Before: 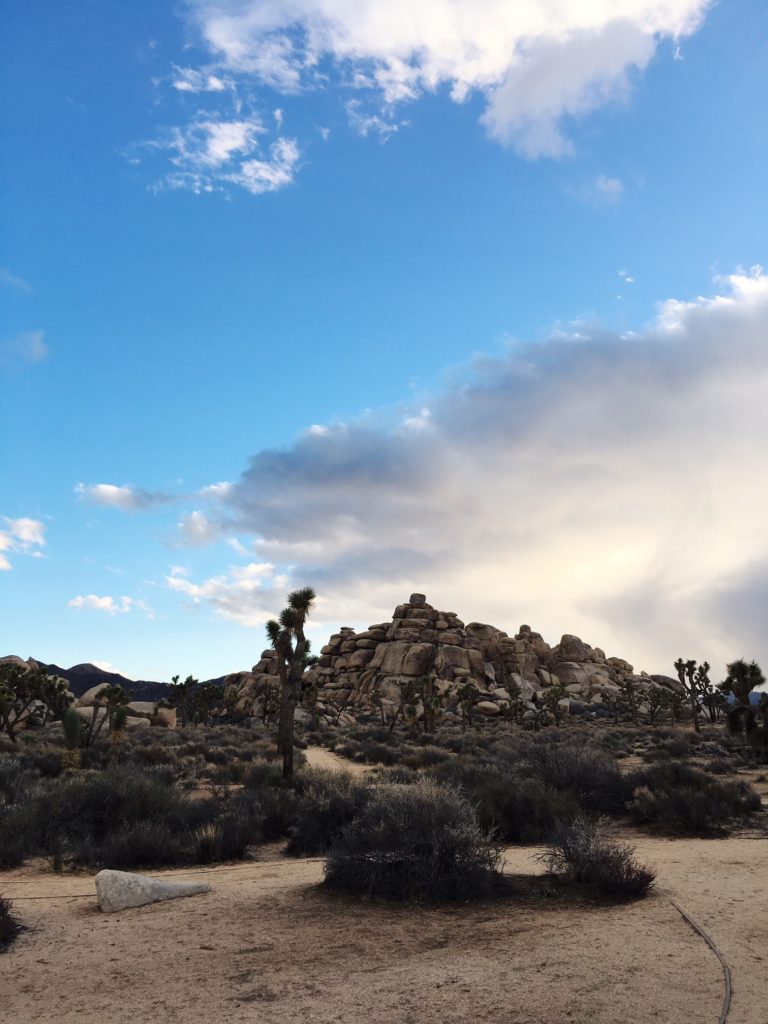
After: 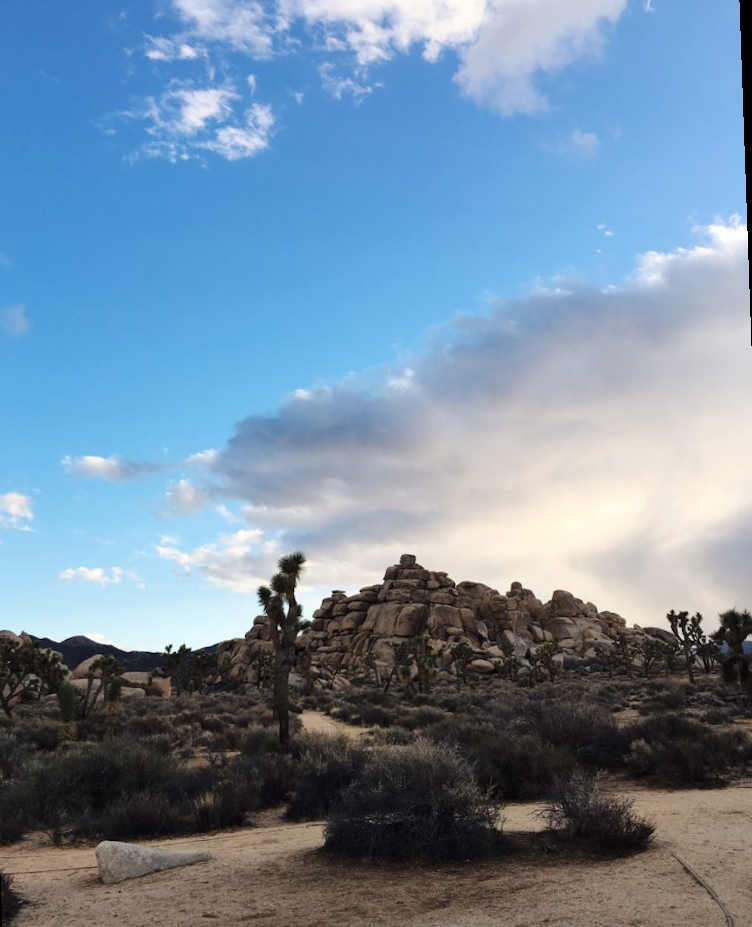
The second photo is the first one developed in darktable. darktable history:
crop: left 1.743%, right 0.268%, bottom 2.011%
rotate and perspective: rotation -2°, crop left 0.022, crop right 0.978, crop top 0.049, crop bottom 0.951
